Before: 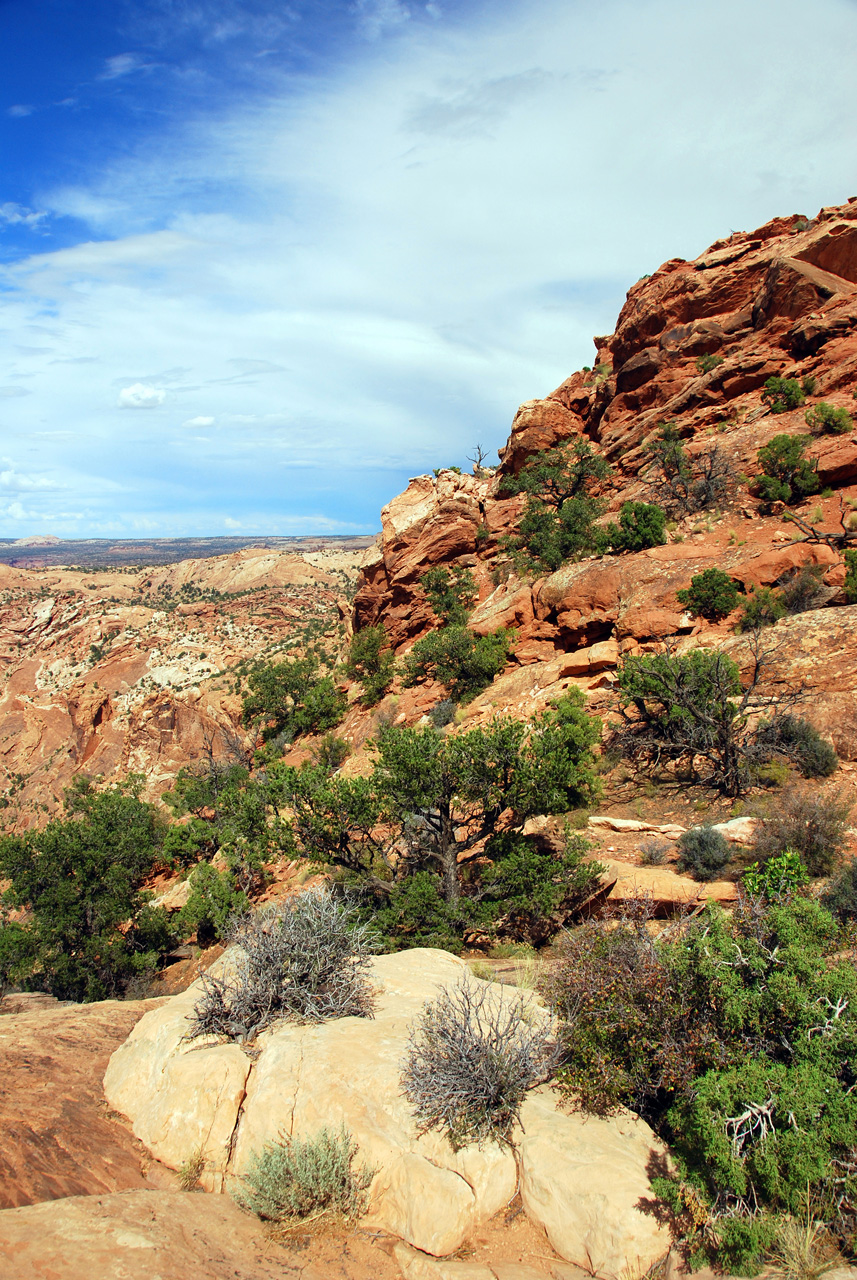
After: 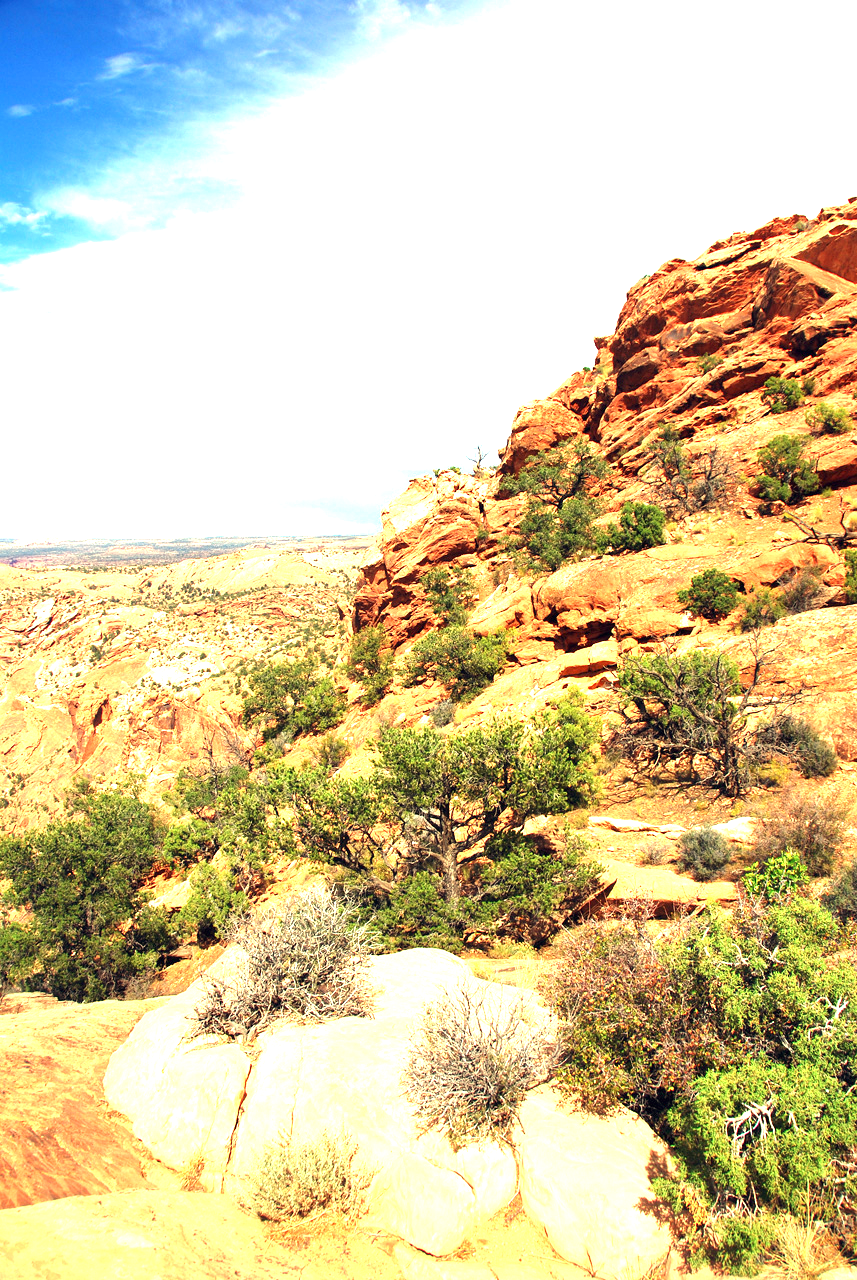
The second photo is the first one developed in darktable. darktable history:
exposure: black level correction 0, exposure 0.95 EV, compensate exposure bias true, compensate highlight preservation false
white balance: red 1.123, blue 0.83
